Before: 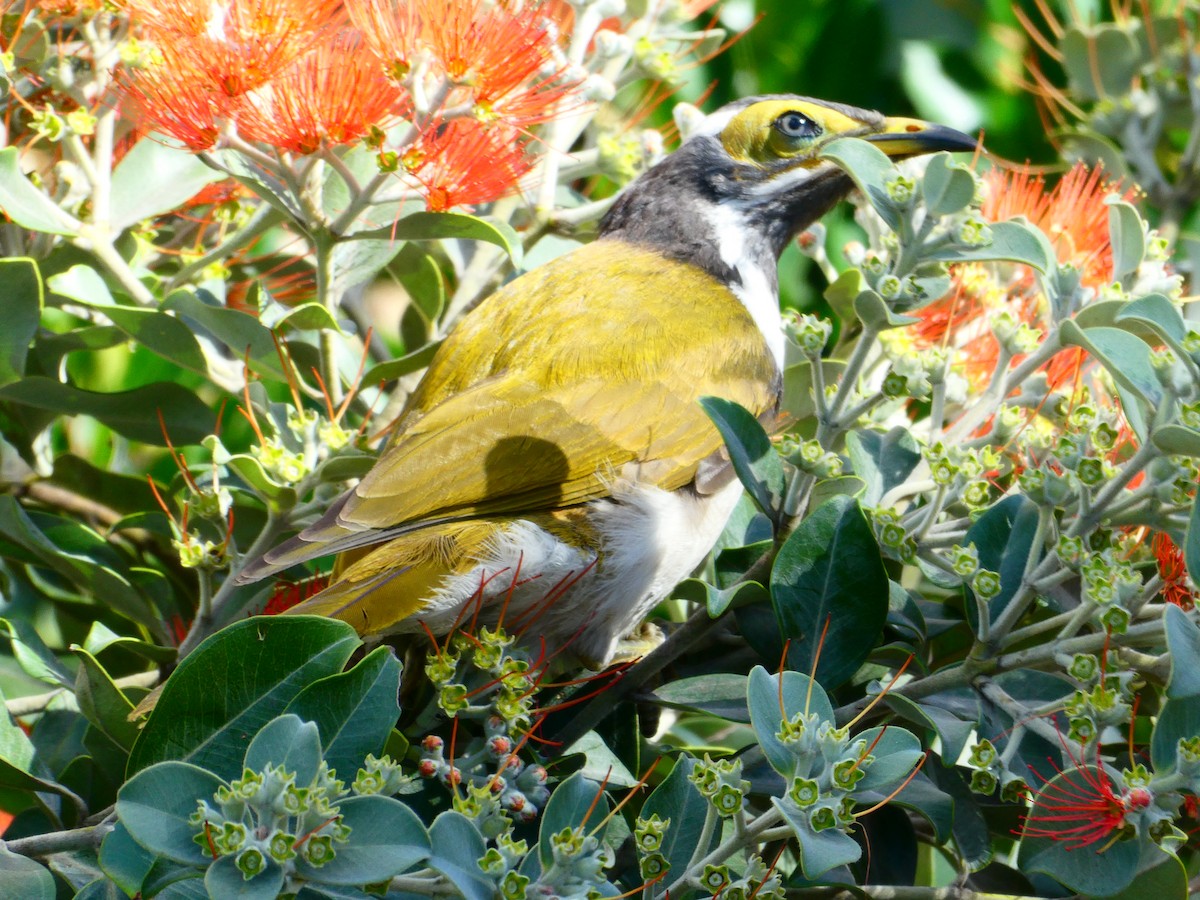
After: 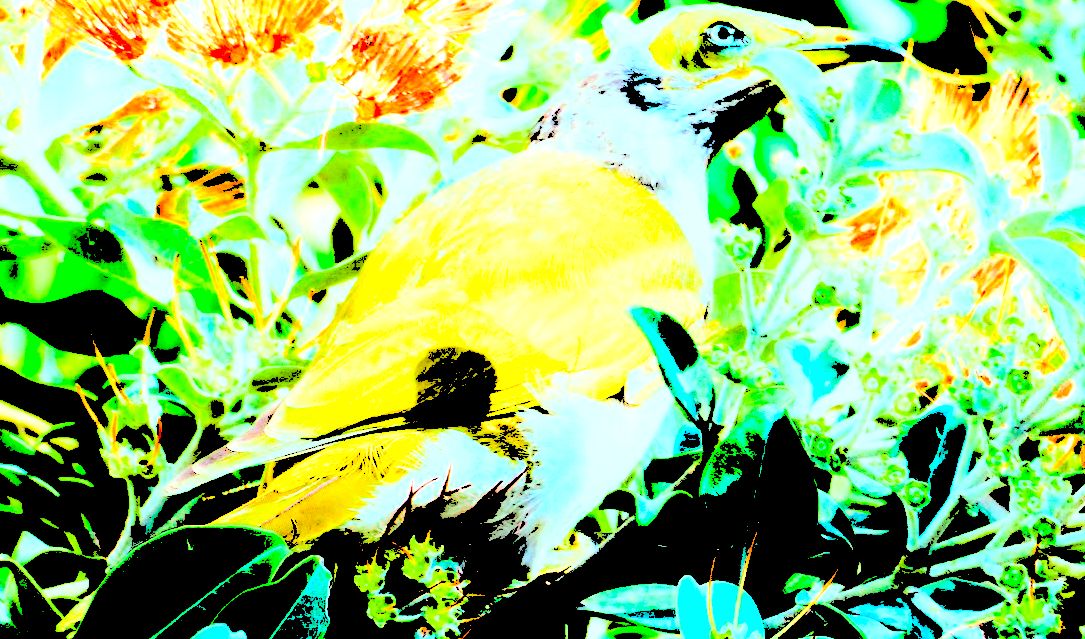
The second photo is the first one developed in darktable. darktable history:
crop: left 5.989%, top 10.104%, right 3.565%, bottom 18.874%
levels: white 99.95%, levels [0.246, 0.256, 0.506]
color balance rgb: highlights gain › chroma 5.334%, highlights gain › hue 193.72°, perceptual saturation grading › global saturation 20%, perceptual saturation grading › highlights -25.247%, perceptual saturation grading › shadows 49.974%, global vibrance 16.623%, saturation formula JzAzBz (2021)
